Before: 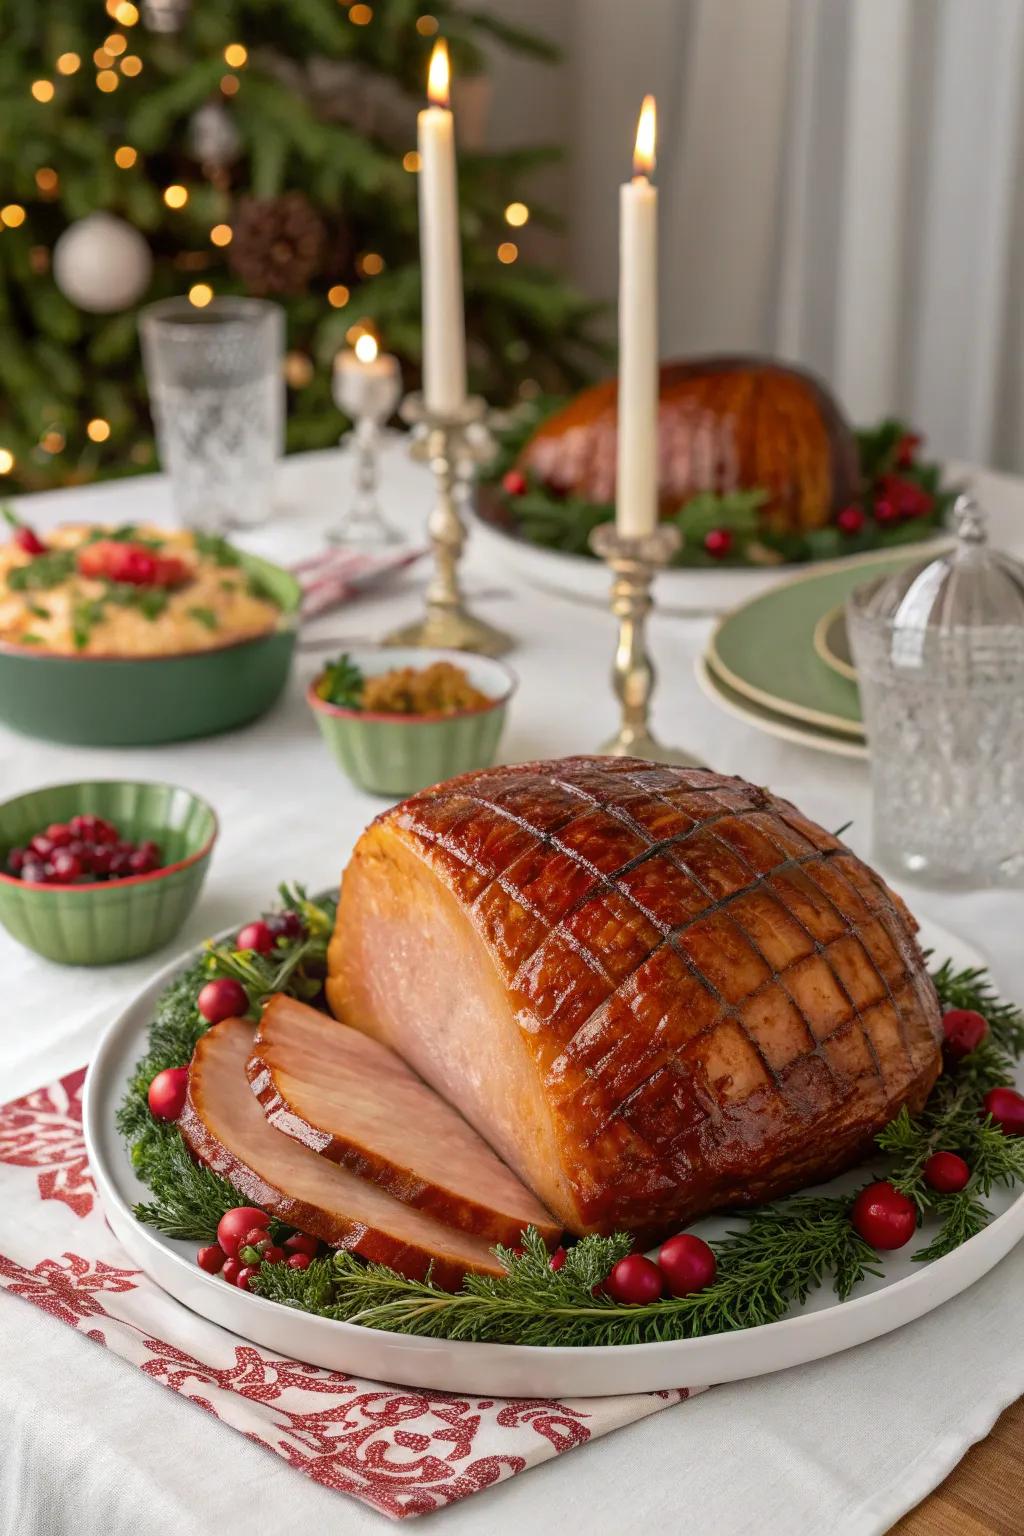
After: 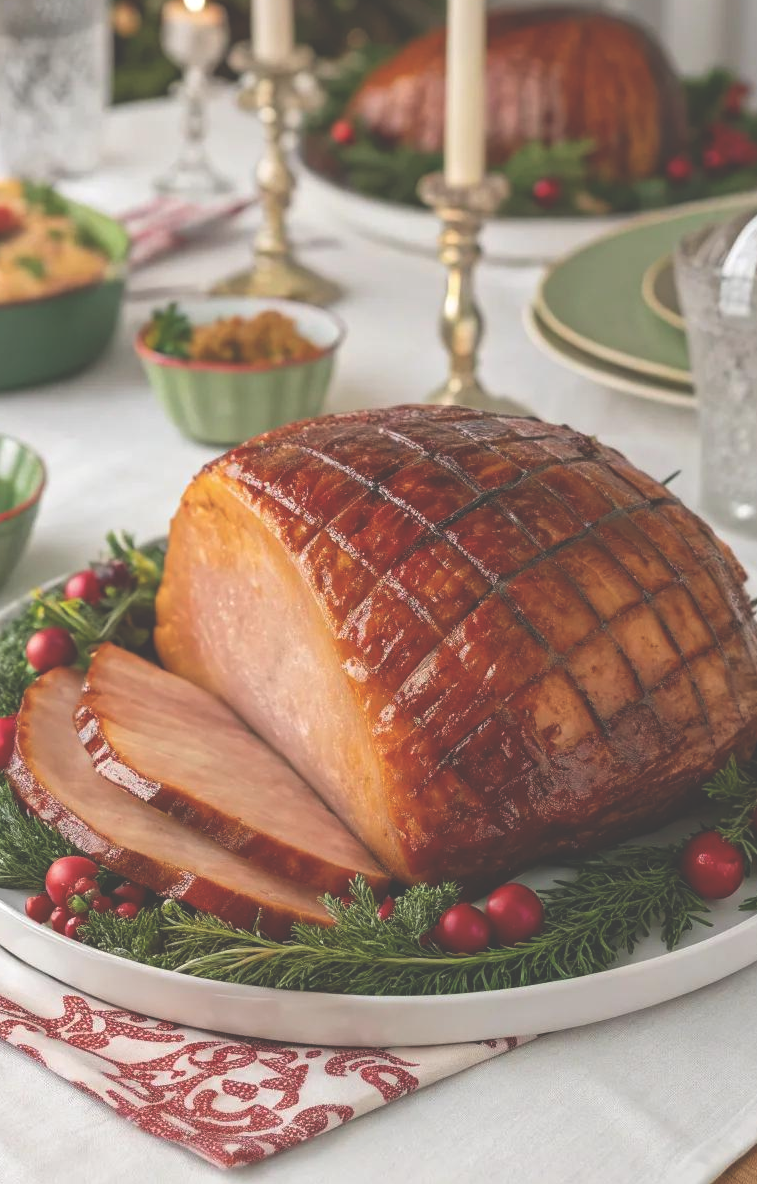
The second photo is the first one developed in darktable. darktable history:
exposure: black level correction -0.041, exposure 0.064 EV, compensate highlight preservation false
crop: left 16.871%, top 22.857%, right 9.116%
